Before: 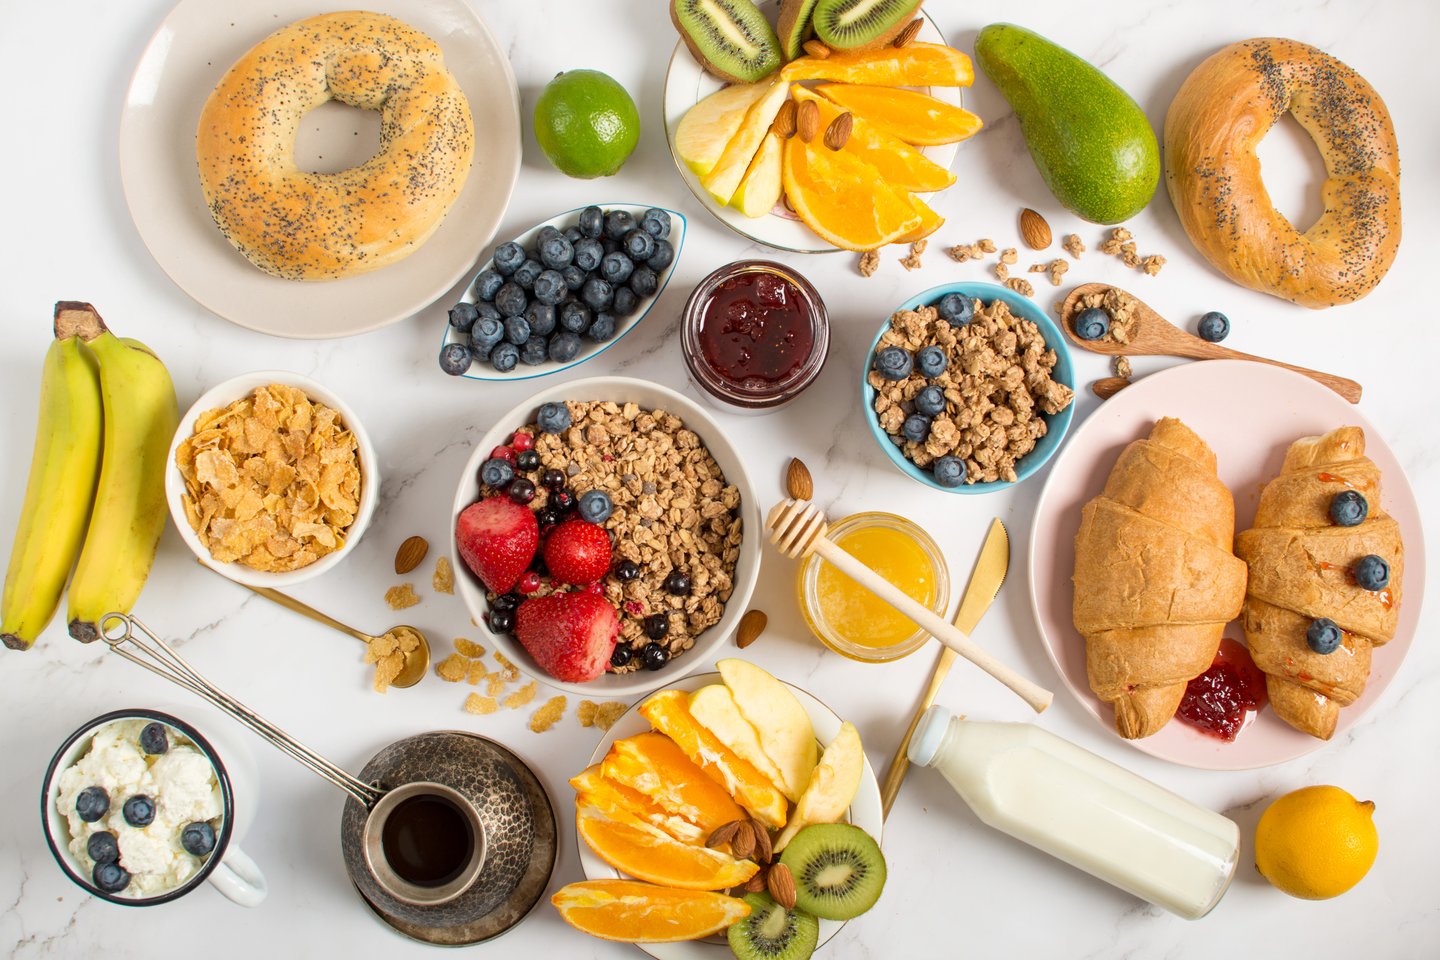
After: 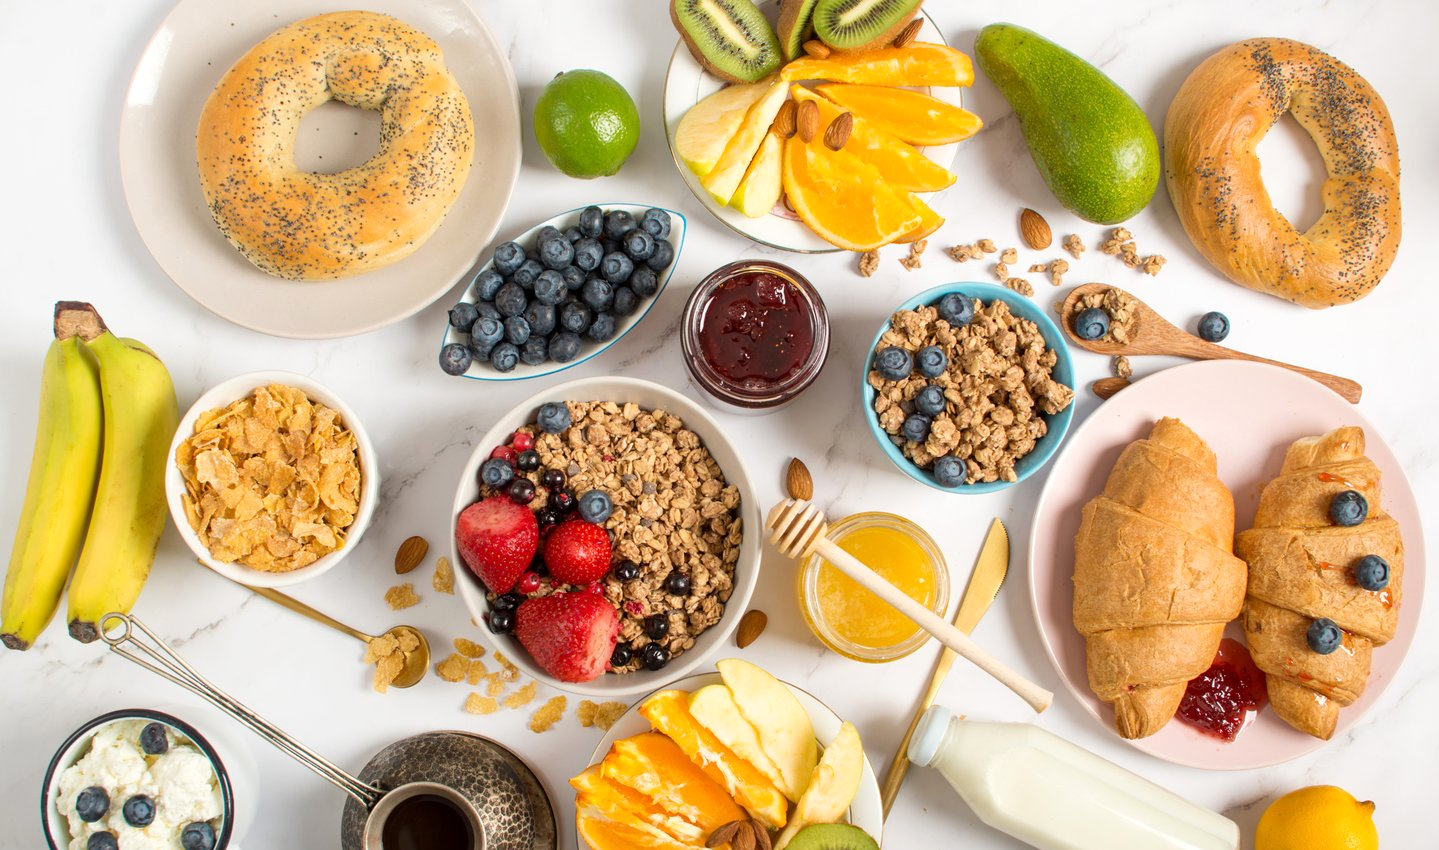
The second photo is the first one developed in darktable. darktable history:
crop and rotate: top 0%, bottom 11.356%
exposure: exposure 0.081 EV, compensate highlight preservation false
